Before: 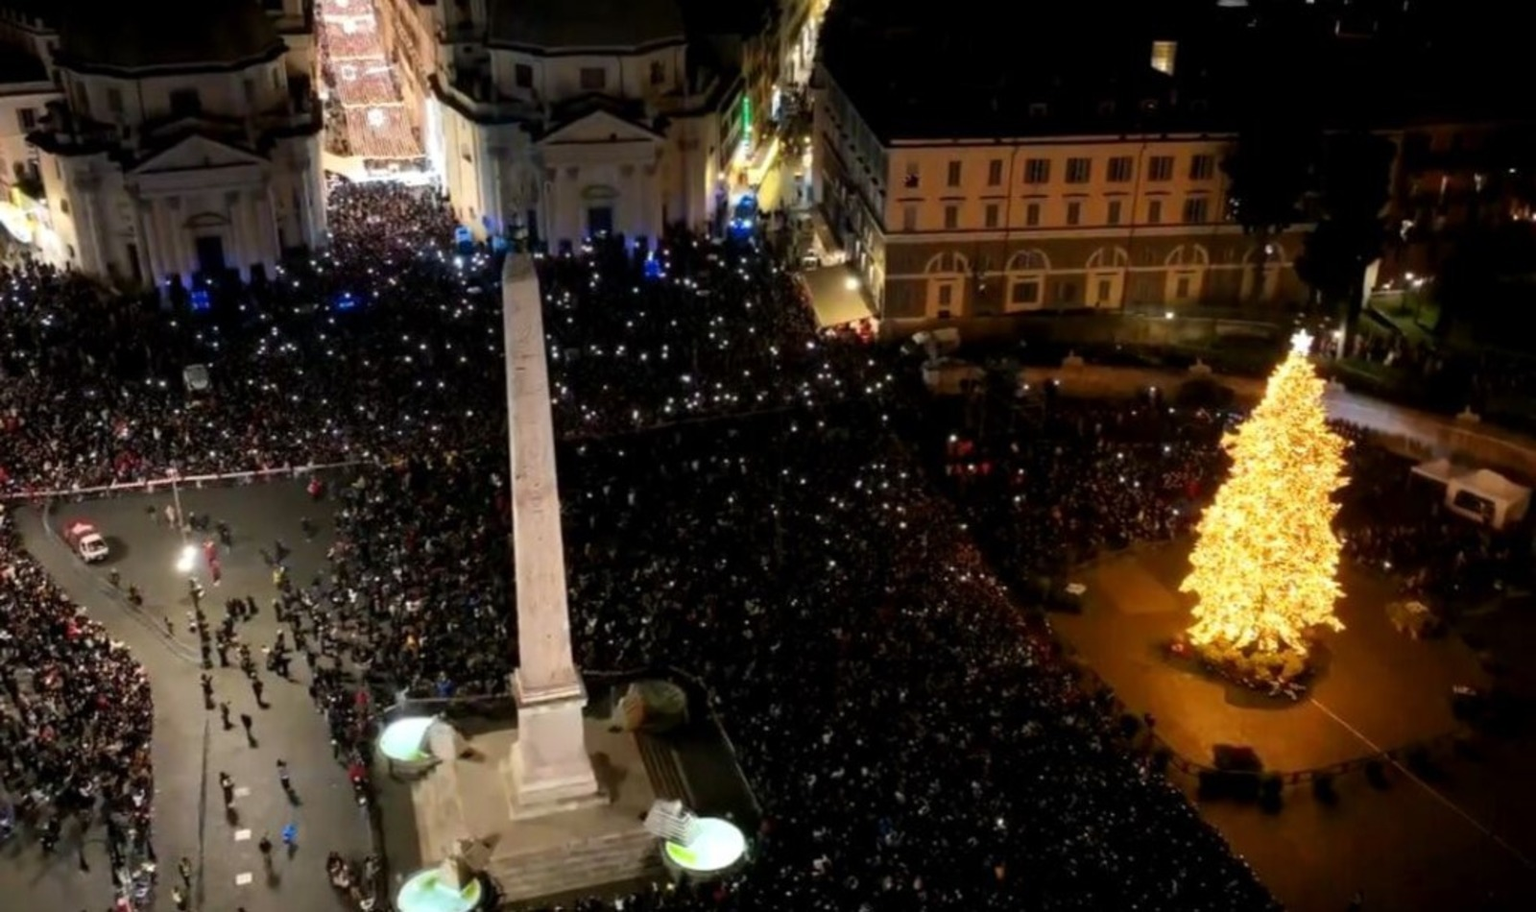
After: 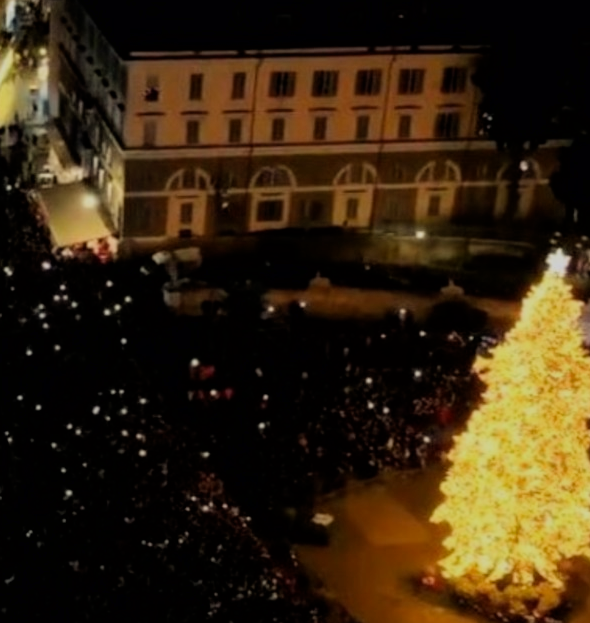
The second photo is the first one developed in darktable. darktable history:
crop and rotate: left 49.936%, top 10.094%, right 13.136%, bottom 24.256%
rgb curve: curves: ch2 [(0, 0) (0.567, 0.512) (1, 1)], mode RGB, independent channels
filmic rgb: black relative exposure -7.15 EV, white relative exposure 5.36 EV, hardness 3.02, color science v6 (2022)
